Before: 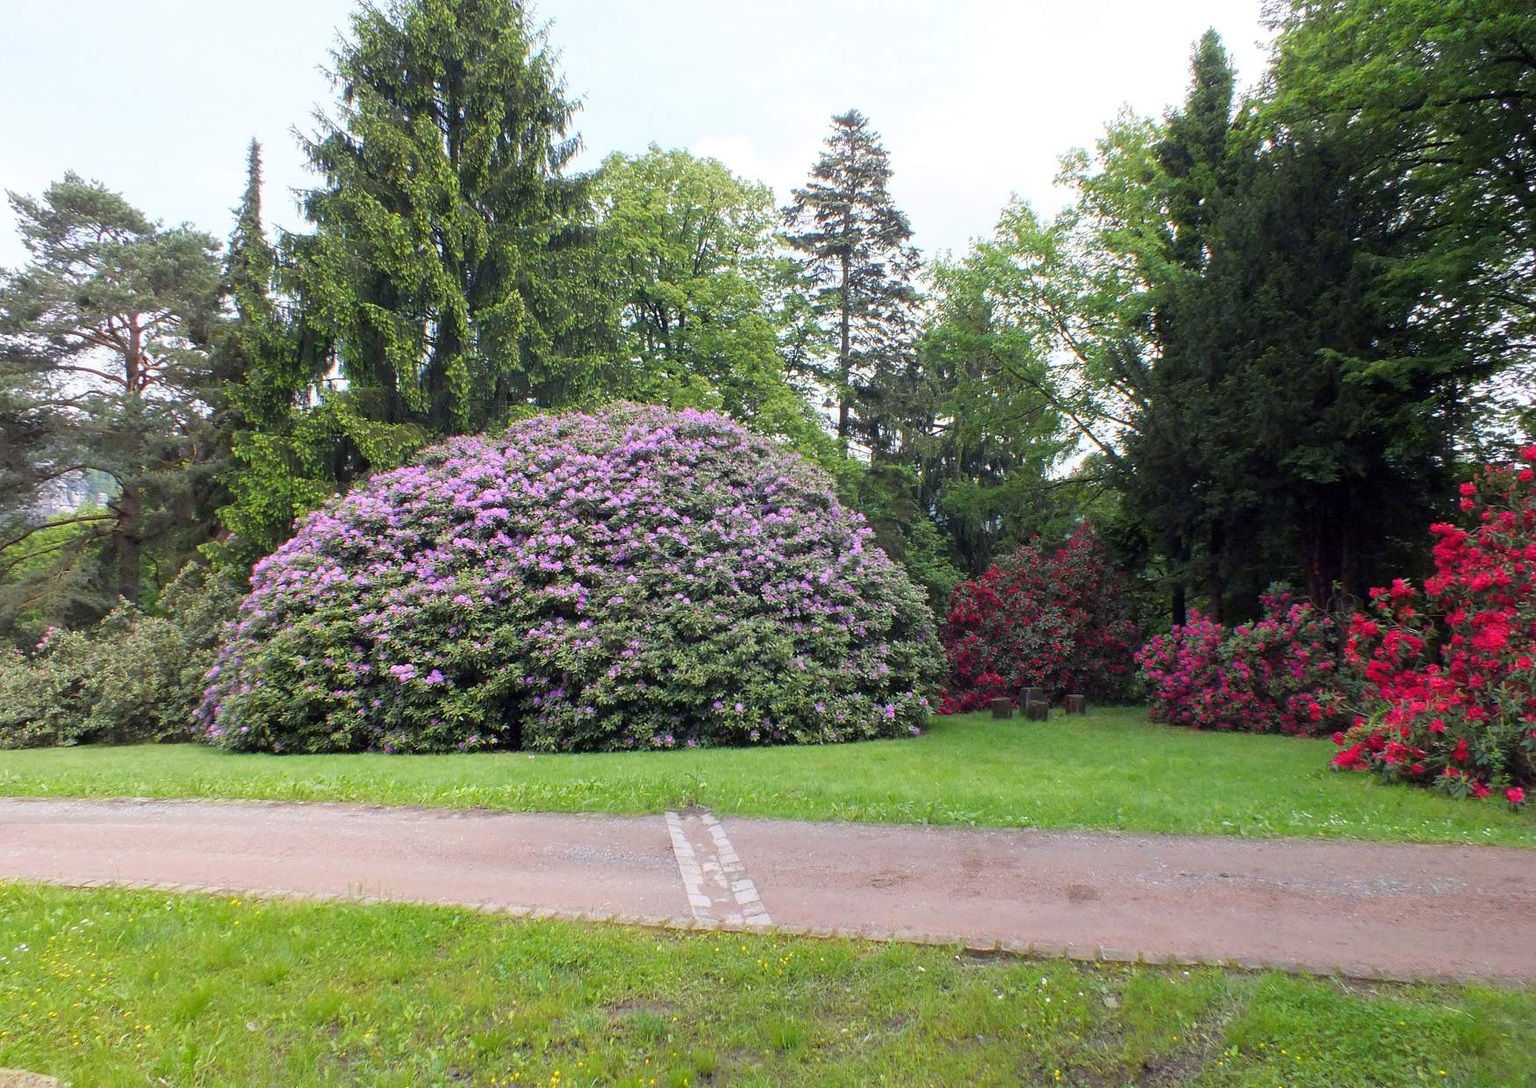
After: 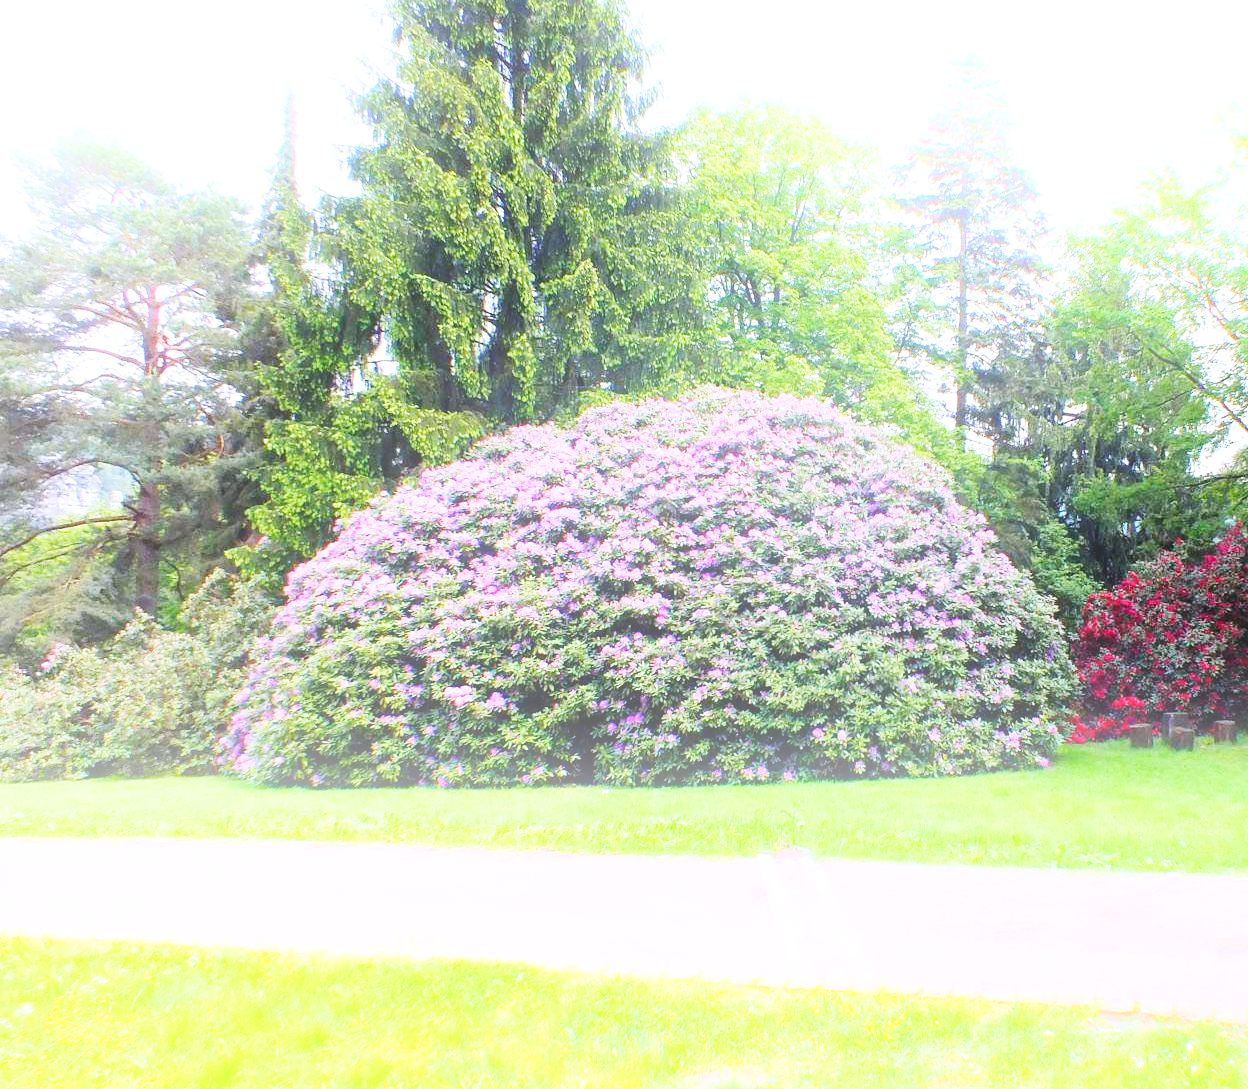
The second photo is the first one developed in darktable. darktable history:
color calibration: illuminant as shot in camera, x 0.358, y 0.373, temperature 4628.91 K
base curve: curves: ch0 [(0, 0.003) (0.001, 0.002) (0.006, 0.004) (0.02, 0.022) (0.048, 0.086) (0.094, 0.234) (0.162, 0.431) (0.258, 0.629) (0.385, 0.8) (0.548, 0.918) (0.751, 0.988) (1, 1)], preserve colors none
crop: top 5.803%, right 27.864%, bottom 5.804%
bloom: threshold 82.5%, strength 16.25%
